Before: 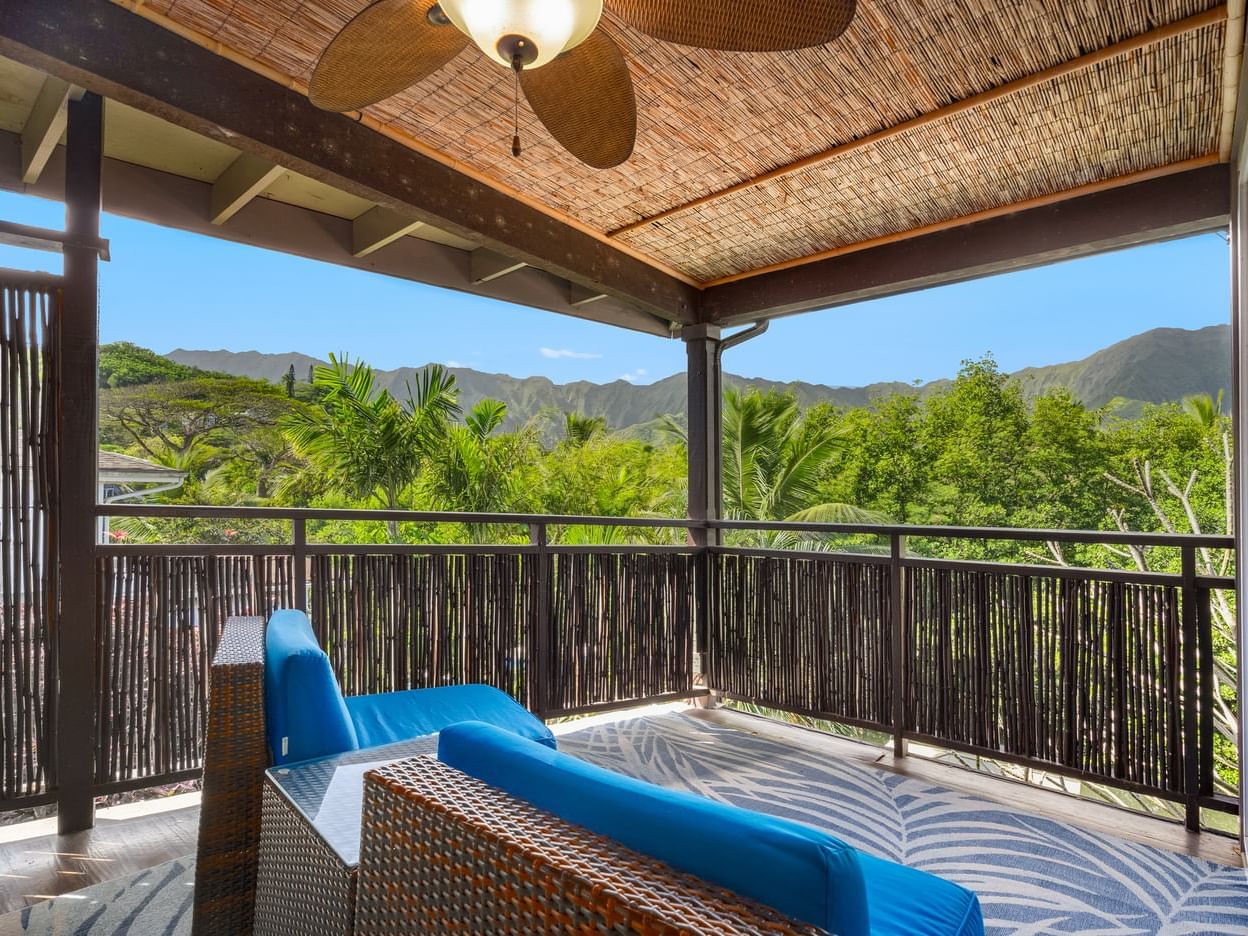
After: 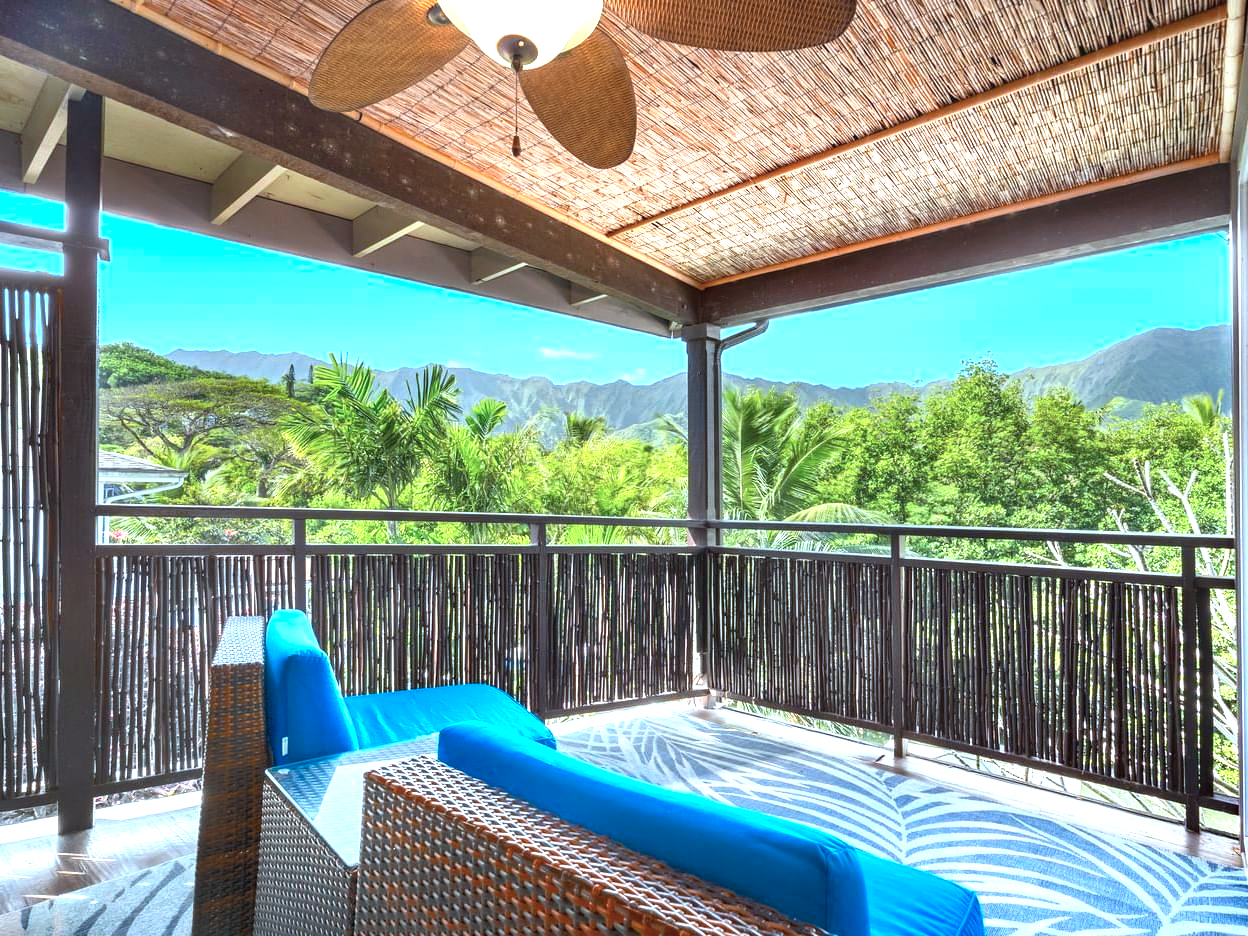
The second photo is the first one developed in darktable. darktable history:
exposure: black level correction 0, exposure 1.2 EV, compensate highlight preservation false
color correction: highlights a* -9.19, highlights b* -22.64
base curve: curves: ch0 [(0, 0) (0.303, 0.277) (1, 1)], preserve colors none
